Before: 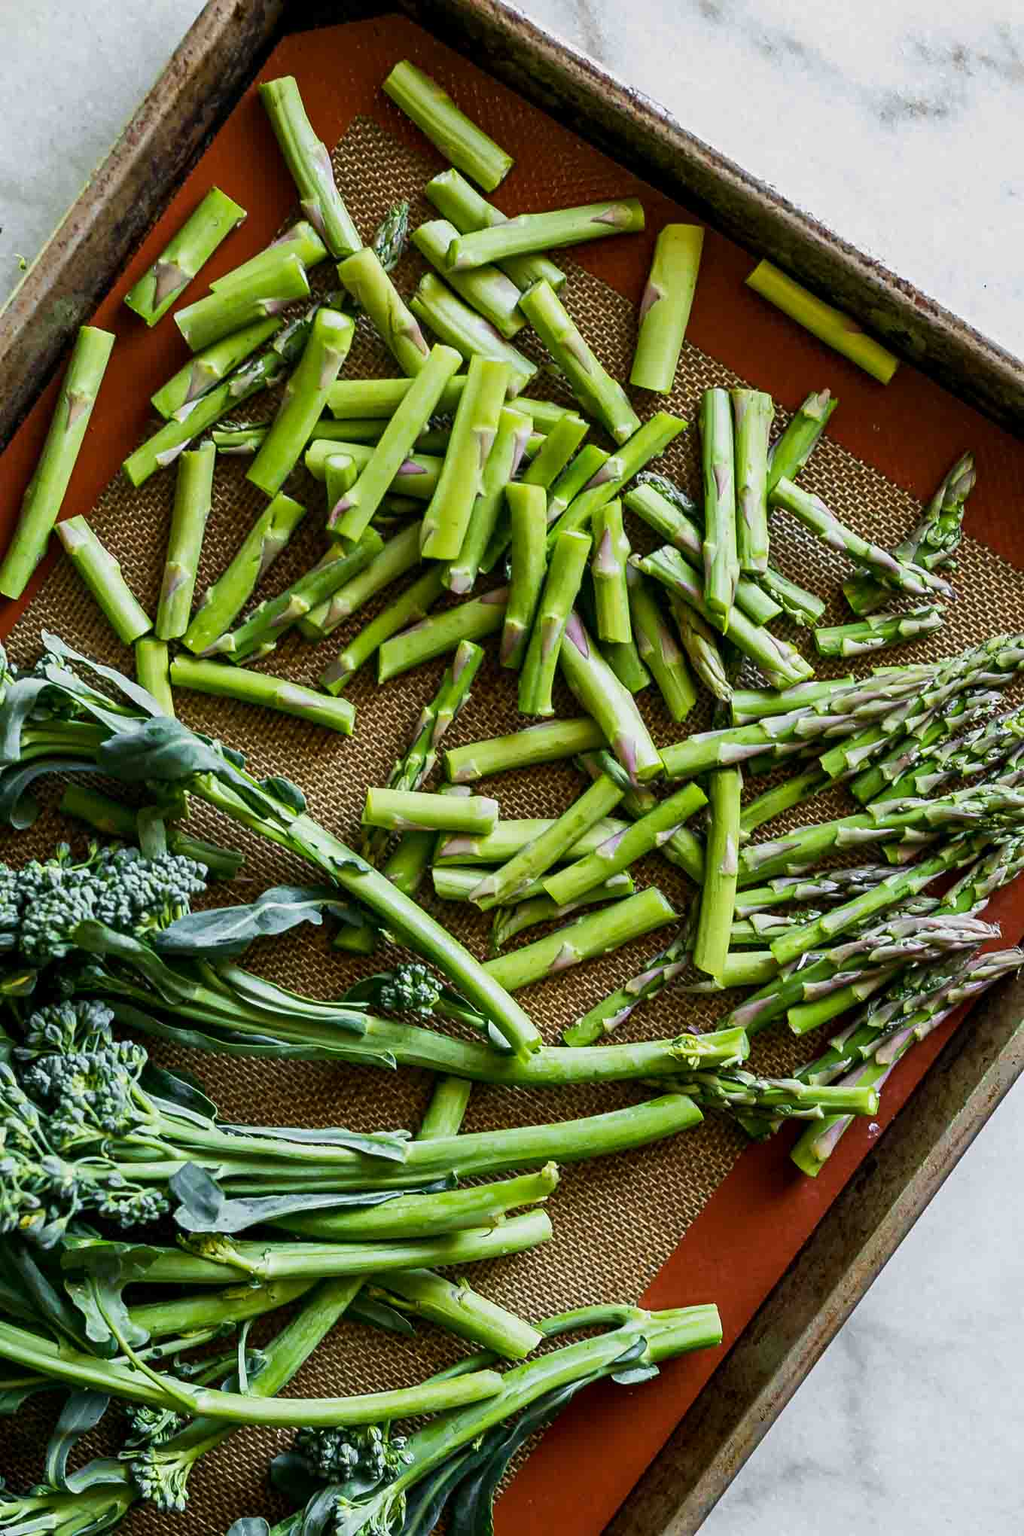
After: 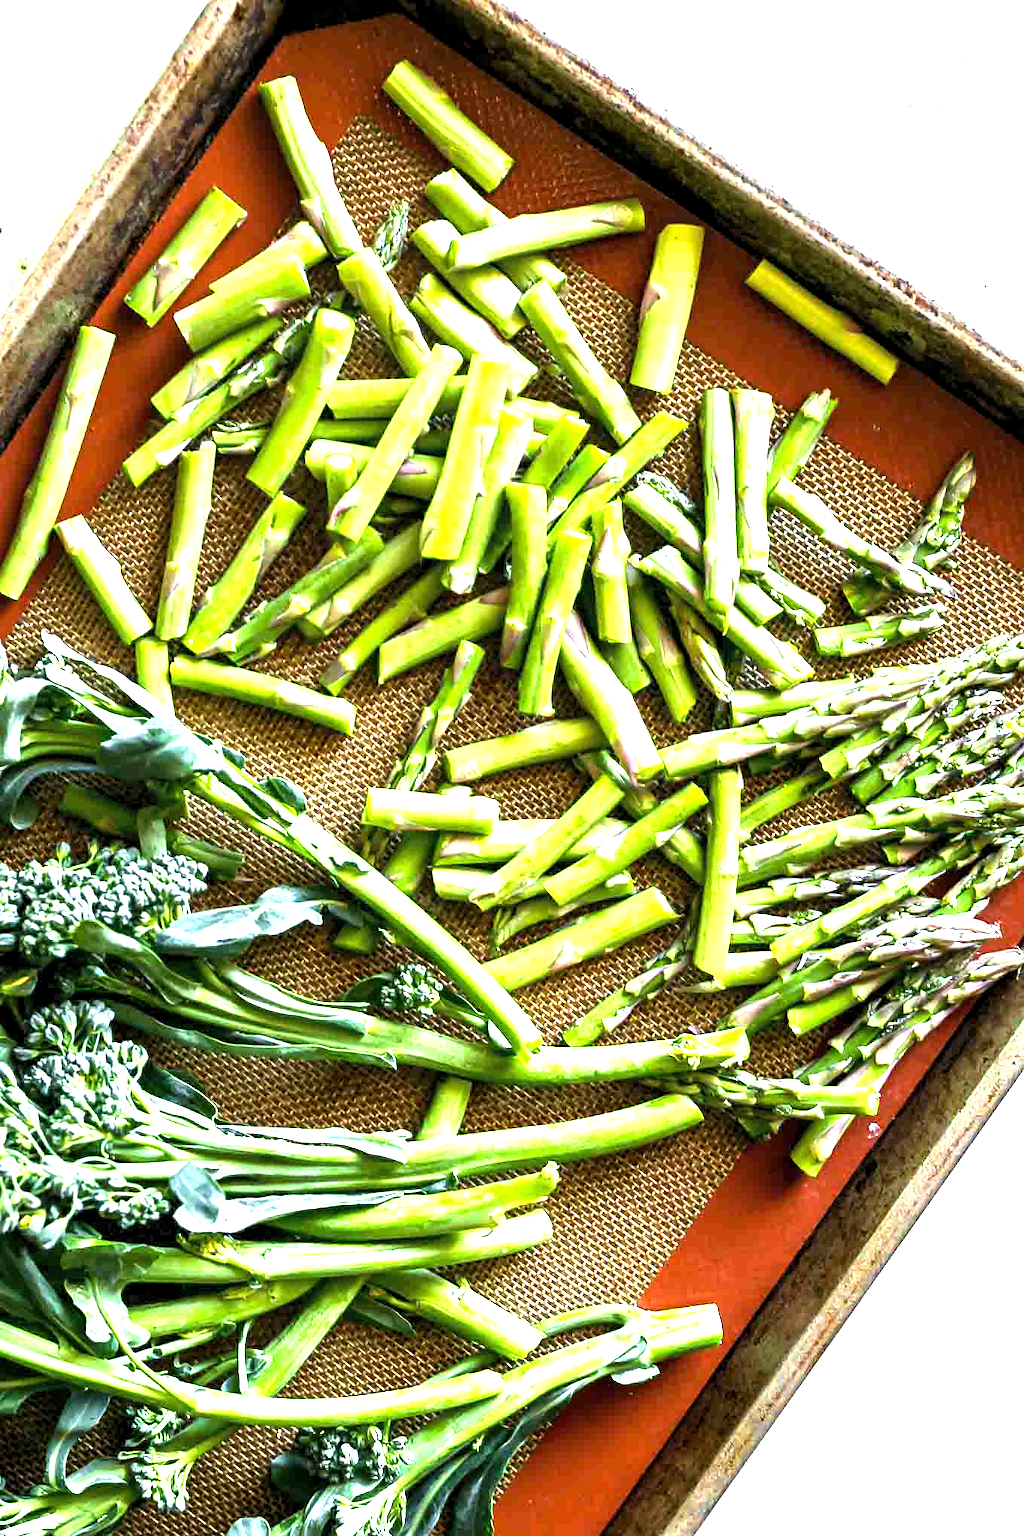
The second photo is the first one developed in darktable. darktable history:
exposure: black level correction 0, exposure 1.745 EV, compensate highlight preservation false
levels: levels [0.031, 0.5, 0.969]
